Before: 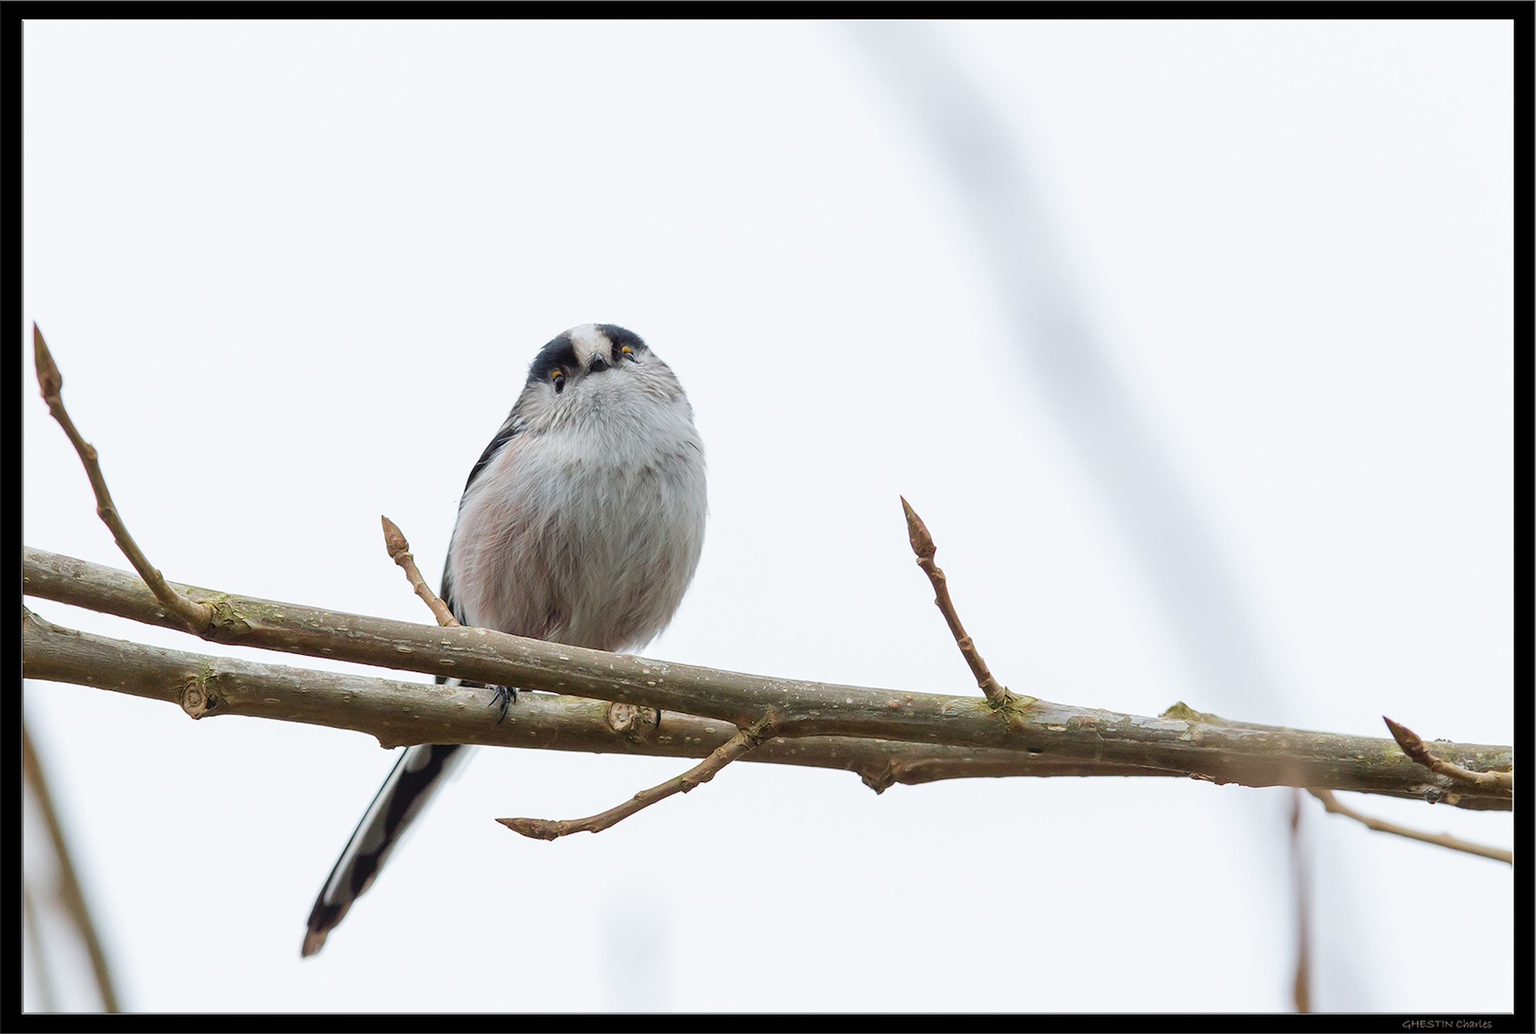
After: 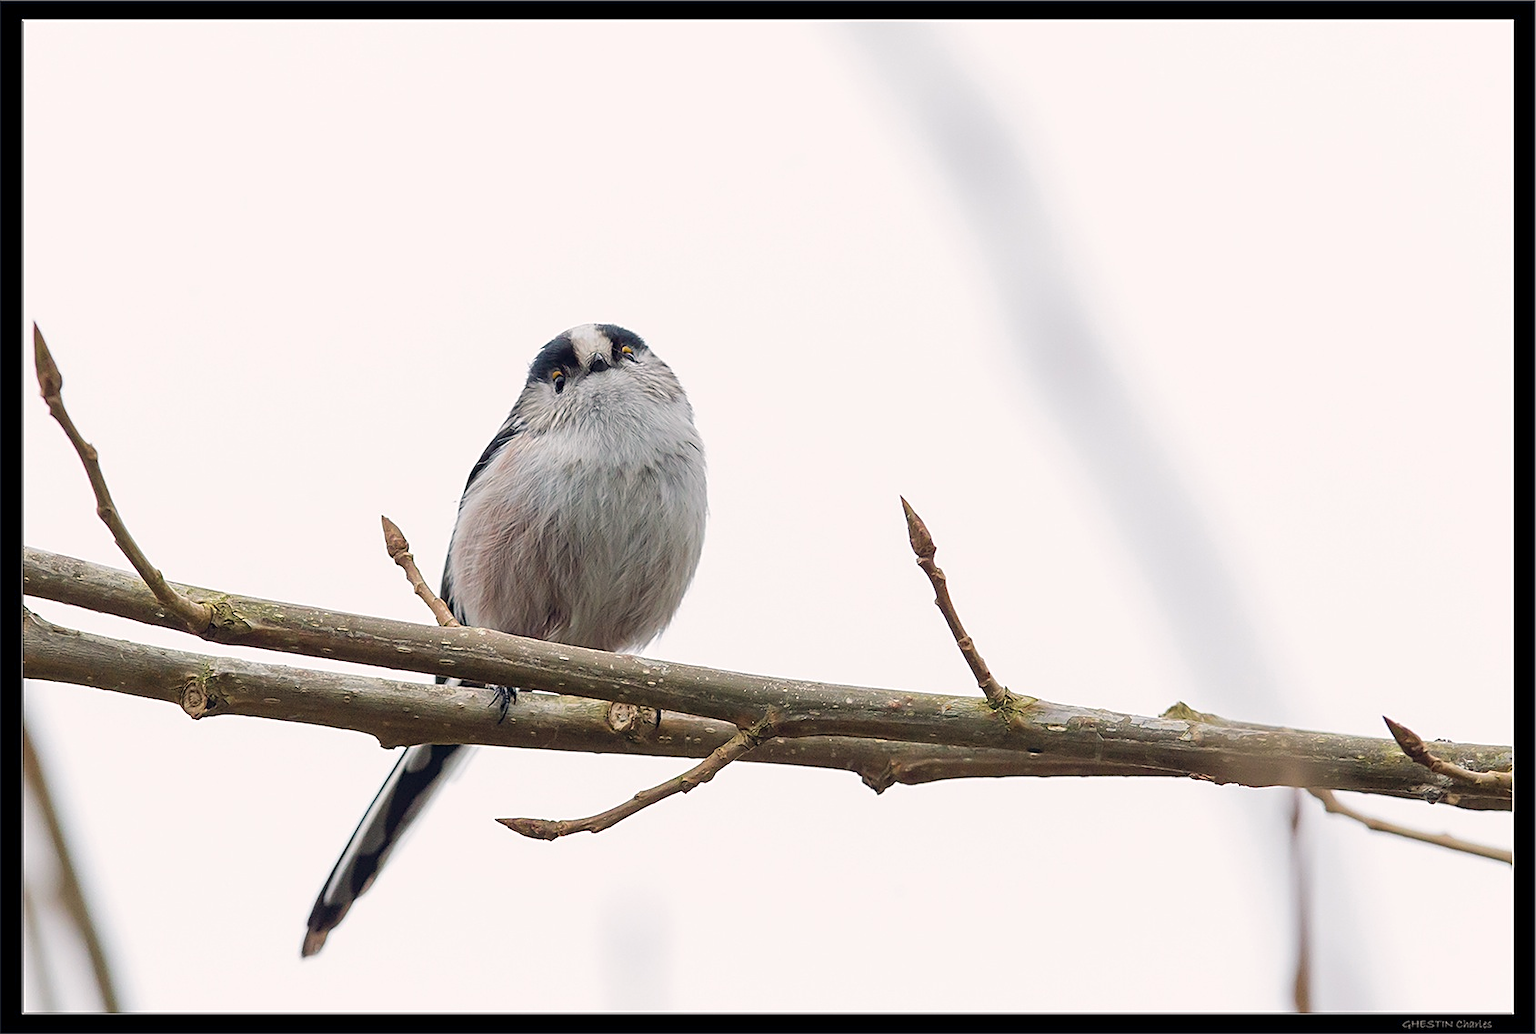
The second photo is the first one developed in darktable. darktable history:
sharpen: on, module defaults
color balance rgb: shadows lift › hue 87.51°, highlights gain › chroma 1.62%, highlights gain › hue 55.1°, global offset › chroma 0.06%, global offset › hue 253.66°, linear chroma grading › global chroma 0.5%
